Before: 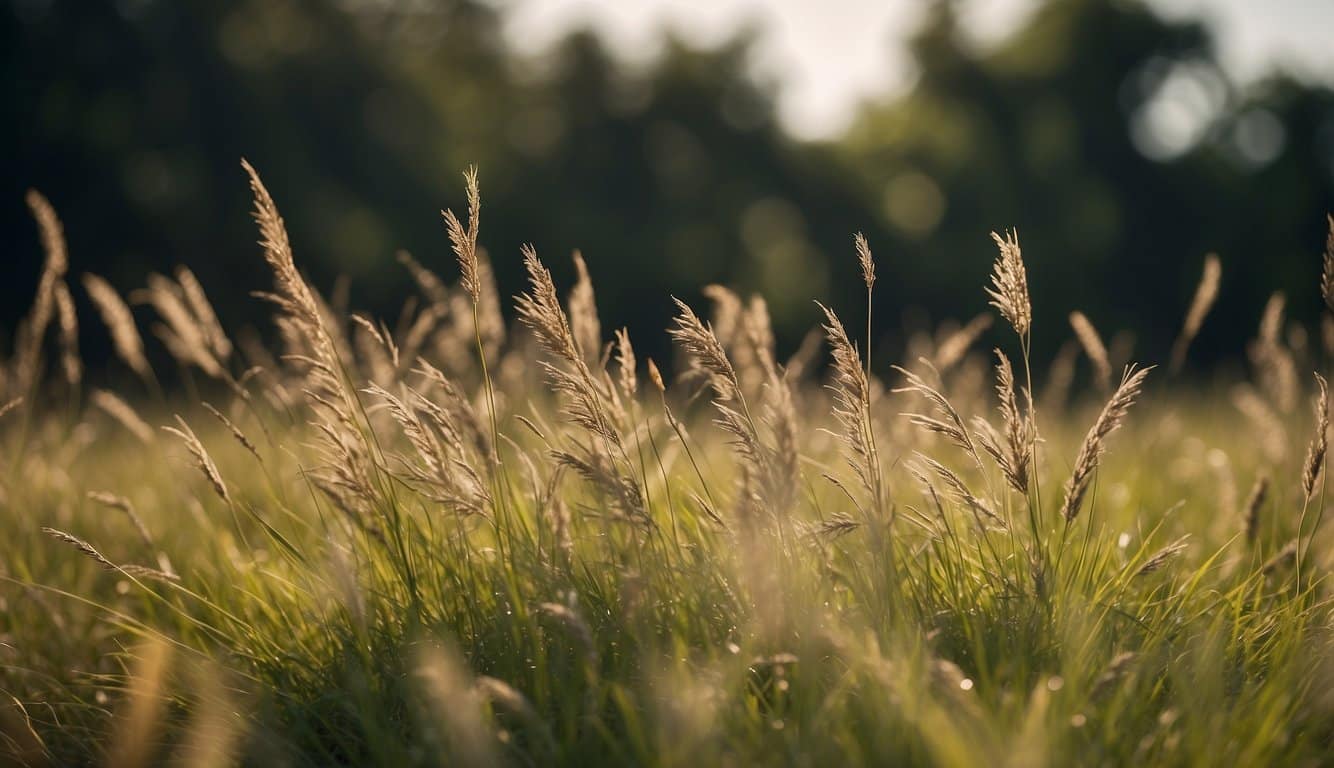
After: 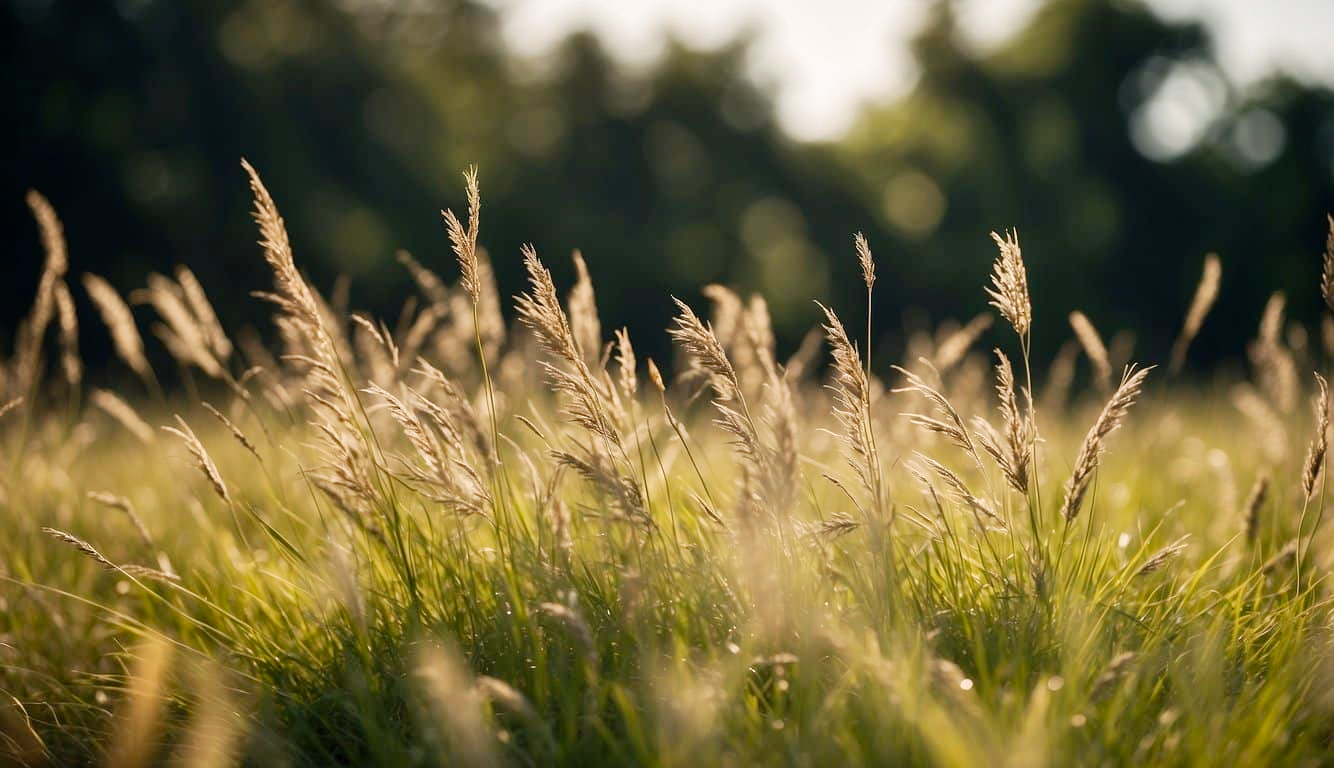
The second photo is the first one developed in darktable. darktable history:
tone curve: curves: ch0 [(0, 0) (0.051, 0.027) (0.096, 0.071) (0.219, 0.248) (0.428, 0.52) (0.596, 0.713) (0.727, 0.823) (0.859, 0.924) (1, 1)]; ch1 [(0, 0) (0.1, 0.038) (0.318, 0.221) (0.413, 0.325) (0.454, 0.41) (0.493, 0.478) (0.503, 0.501) (0.516, 0.515) (0.548, 0.575) (0.561, 0.596) (0.594, 0.647) (0.666, 0.701) (1, 1)]; ch2 [(0, 0) (0.453, 0.44) (0.479, 0.476) (0.504, 0.5) (0.52, 0.526) (0.557, 0.585) (0.583, 0.608) (0.824, 0.815) (1, 1)], preserve colors none
